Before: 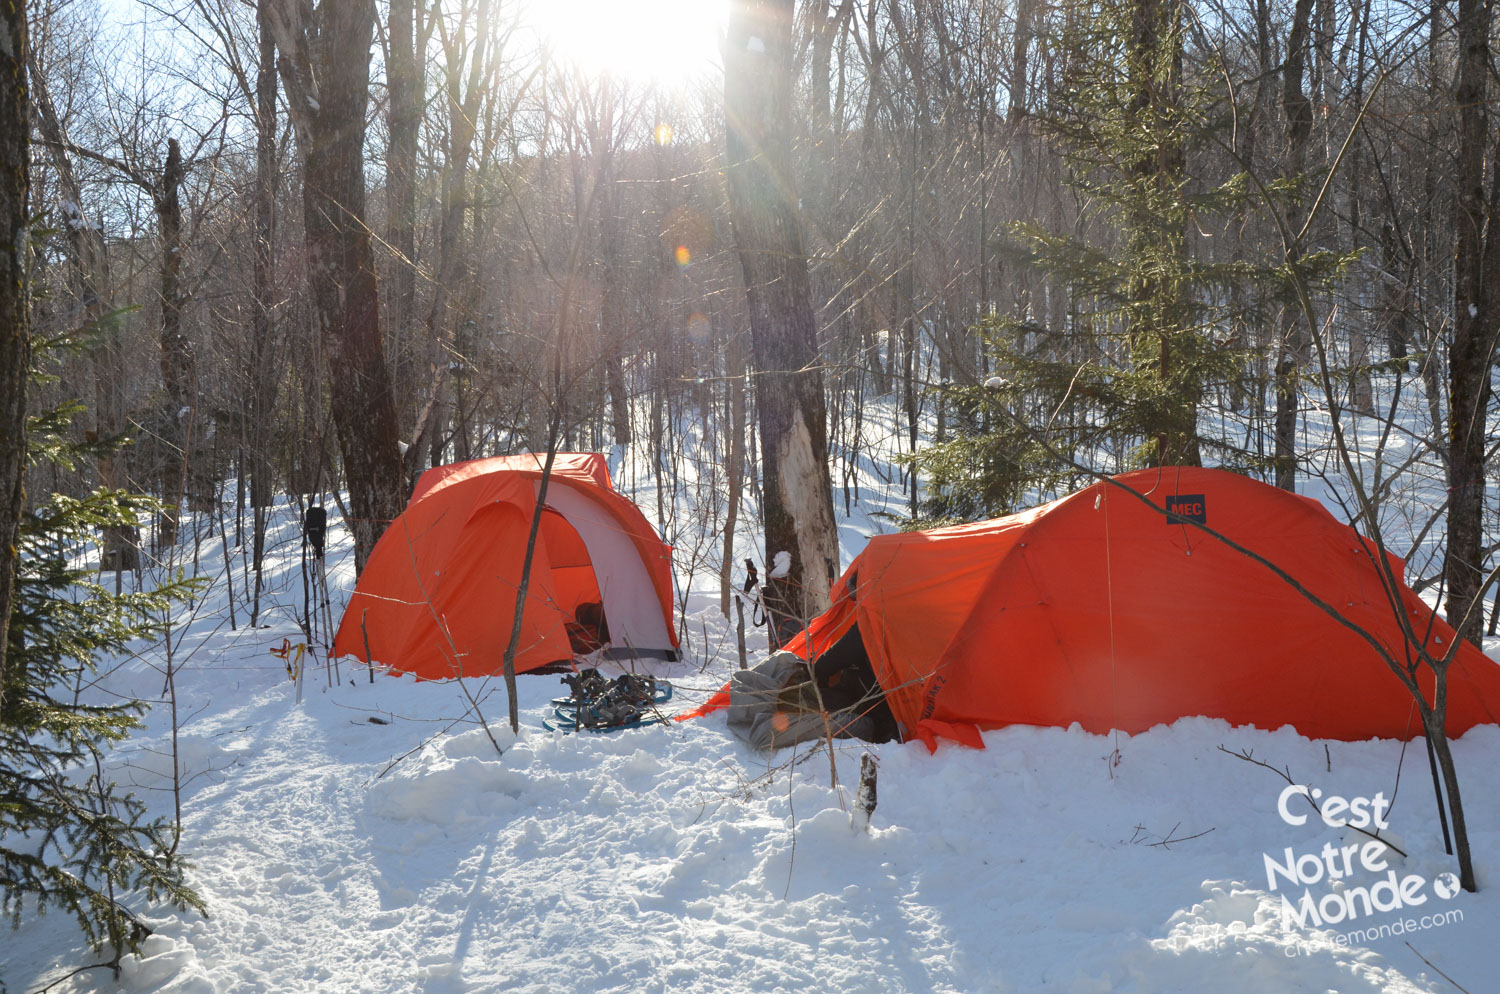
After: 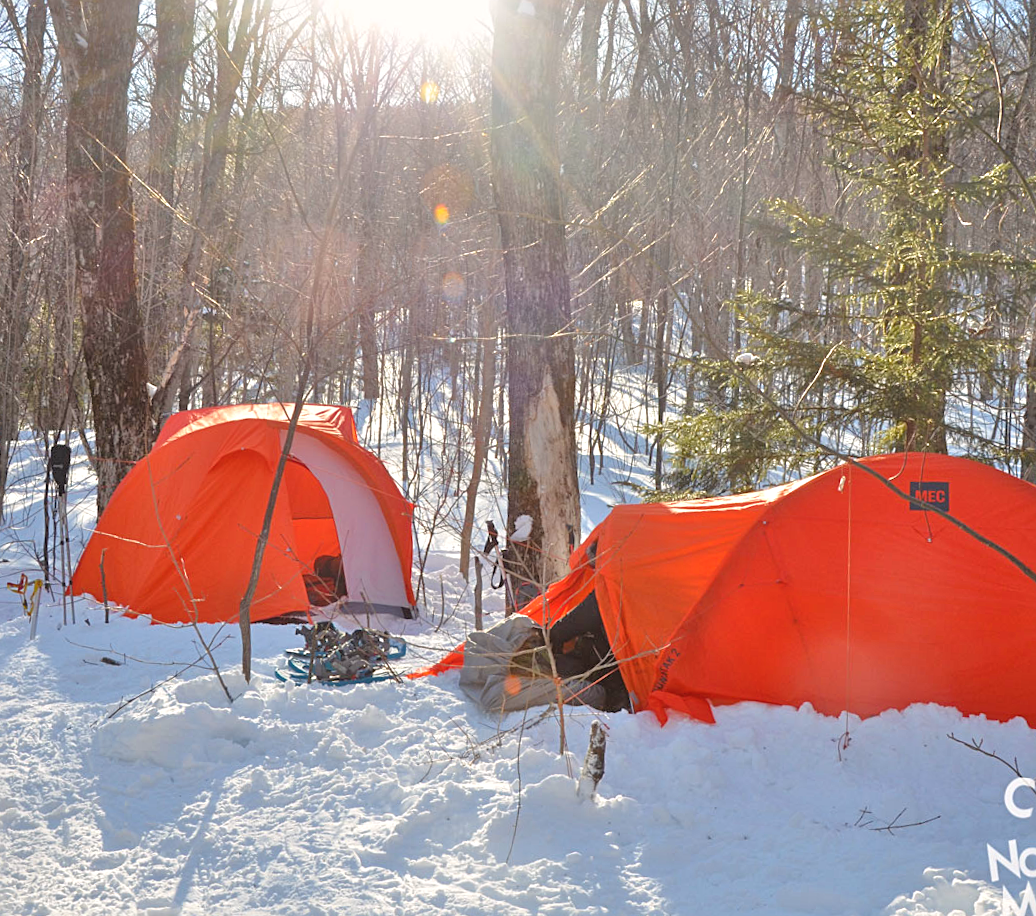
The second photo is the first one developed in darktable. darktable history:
sharpen: radius 2.167, amount 0.381, threshold 0
crop and rotate: angle -3.27°, left 14.277%, top 0.028%, right 10.766%, bottom 0.028%
tone equalizer: -7 EV 0.15 EV, -6 EV 0.6 EV, -5 EV 1.15 EV, -4 EV 1.33 EV, -3 EV 1.15 EV, -2 EV 0.6 EV, -1 EV 0.15 EV, mask exposure compensation -0.5 EV
color balance rgb: shadows lift › chroma 2%, shadows lift › hue 50°, power › hue 60°, highlights gain › chroma 1%, highlights gain › hue 60°, global offset › luminance 0.25%, global vibrance 30%
